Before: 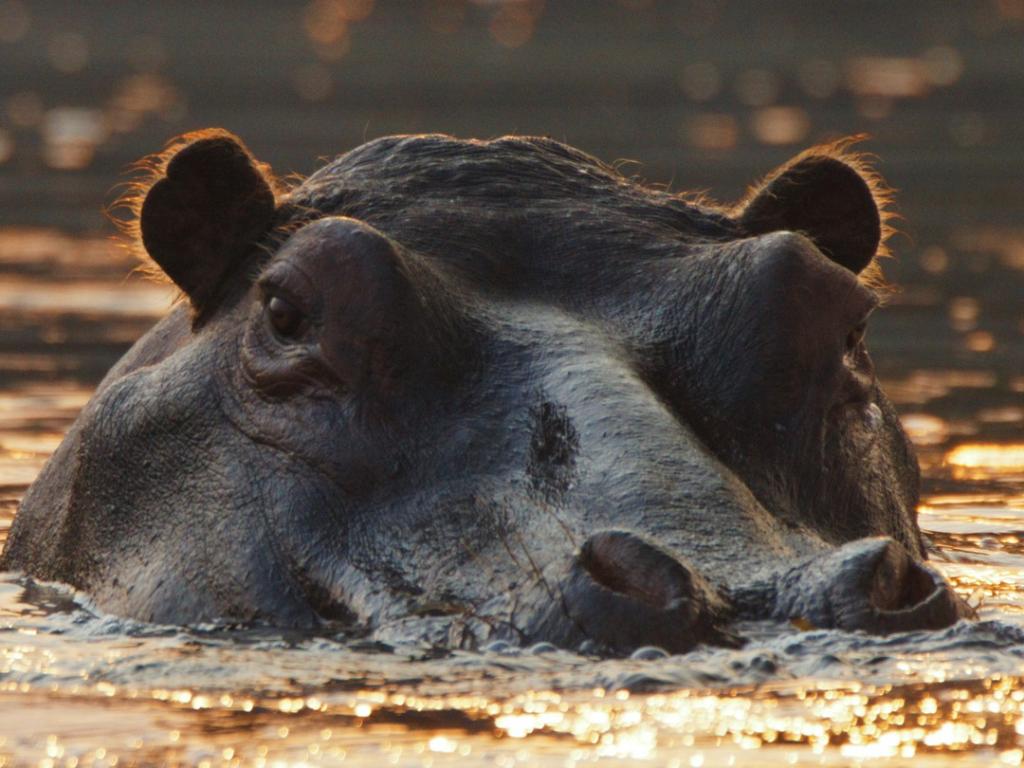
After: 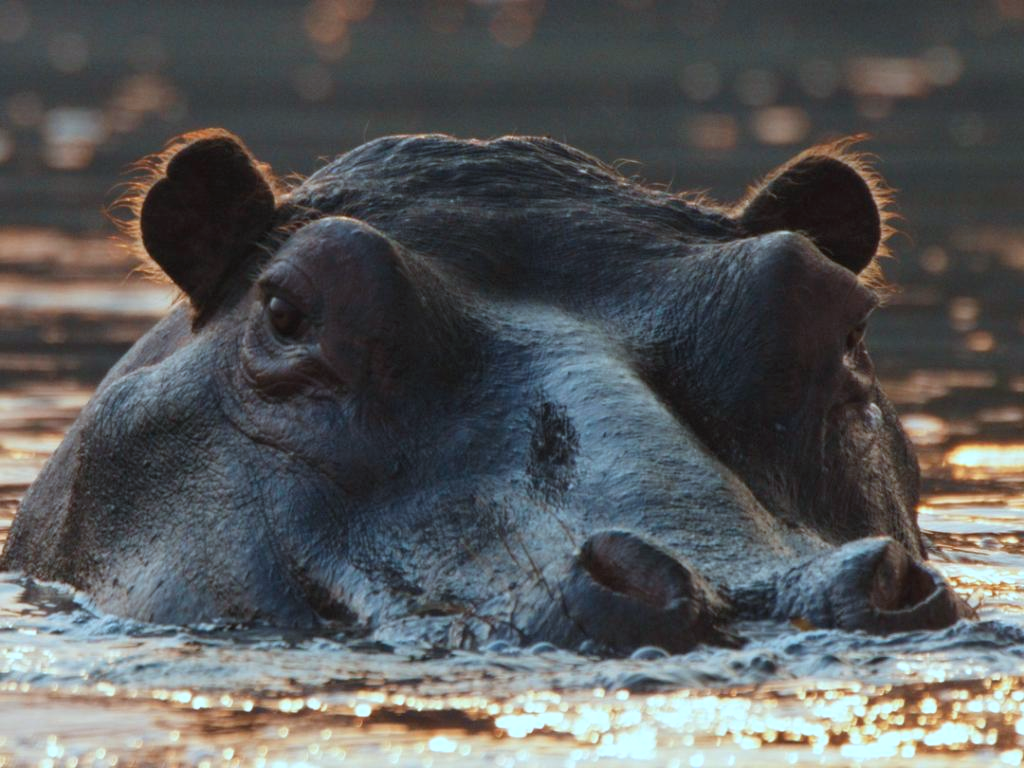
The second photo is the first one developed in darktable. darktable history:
color correction: highlights a* -9.36, highlights b* -22.42
